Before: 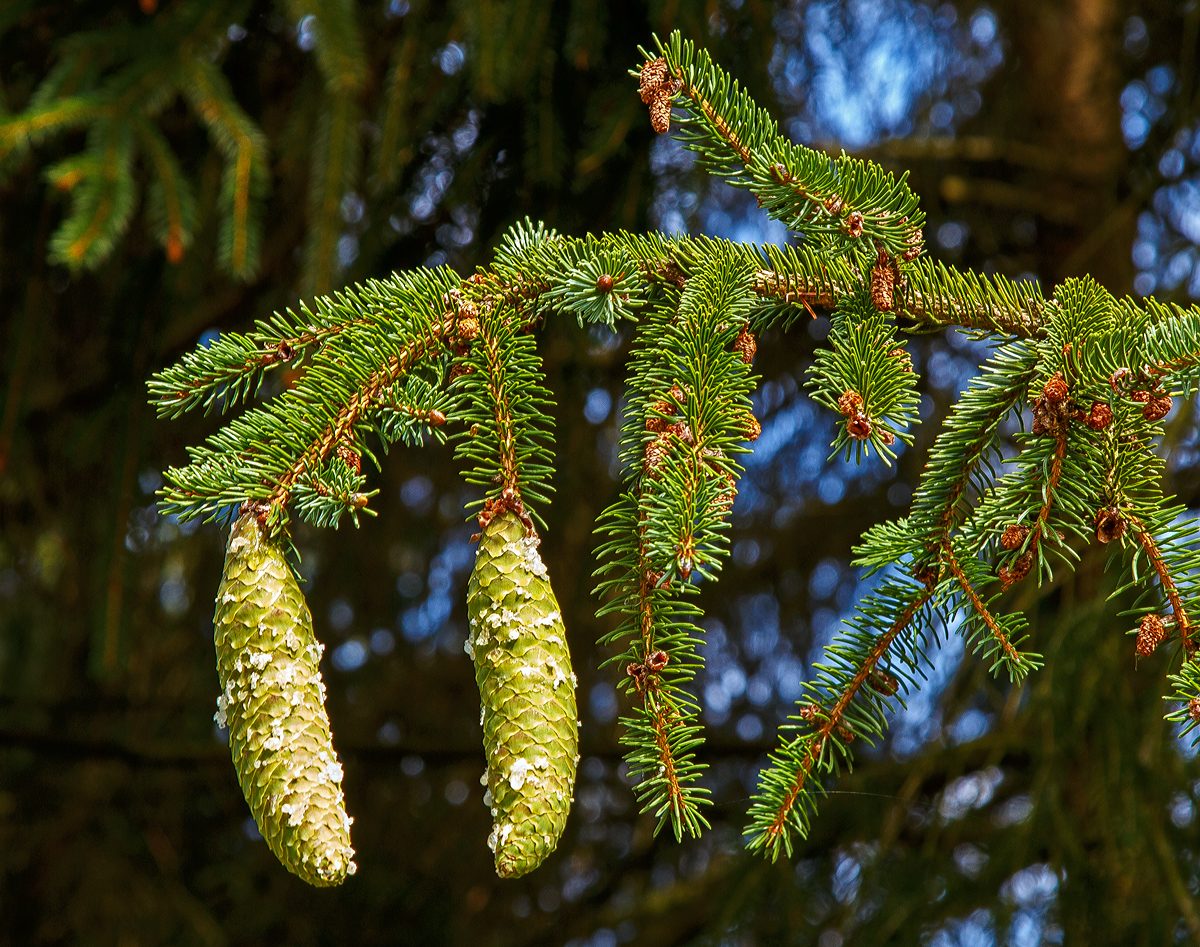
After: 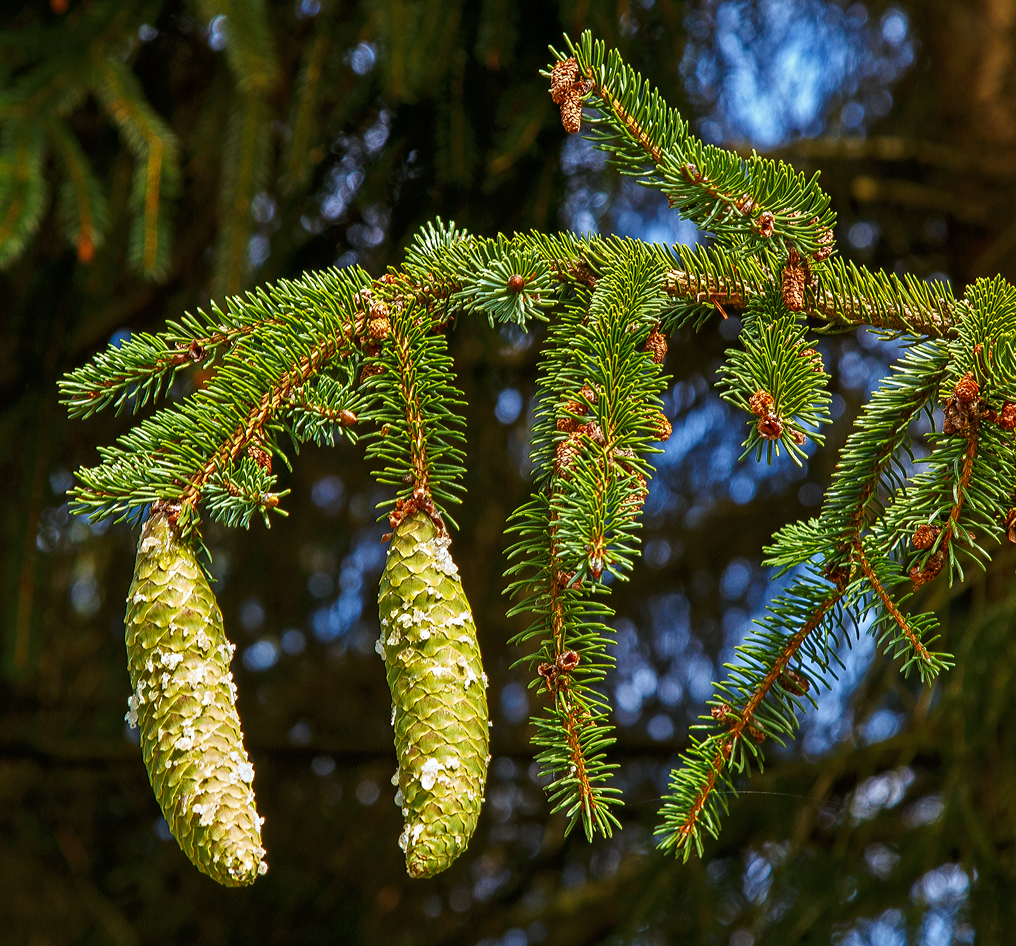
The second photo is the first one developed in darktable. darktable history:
crop: left 7.429%, right 7.847%
